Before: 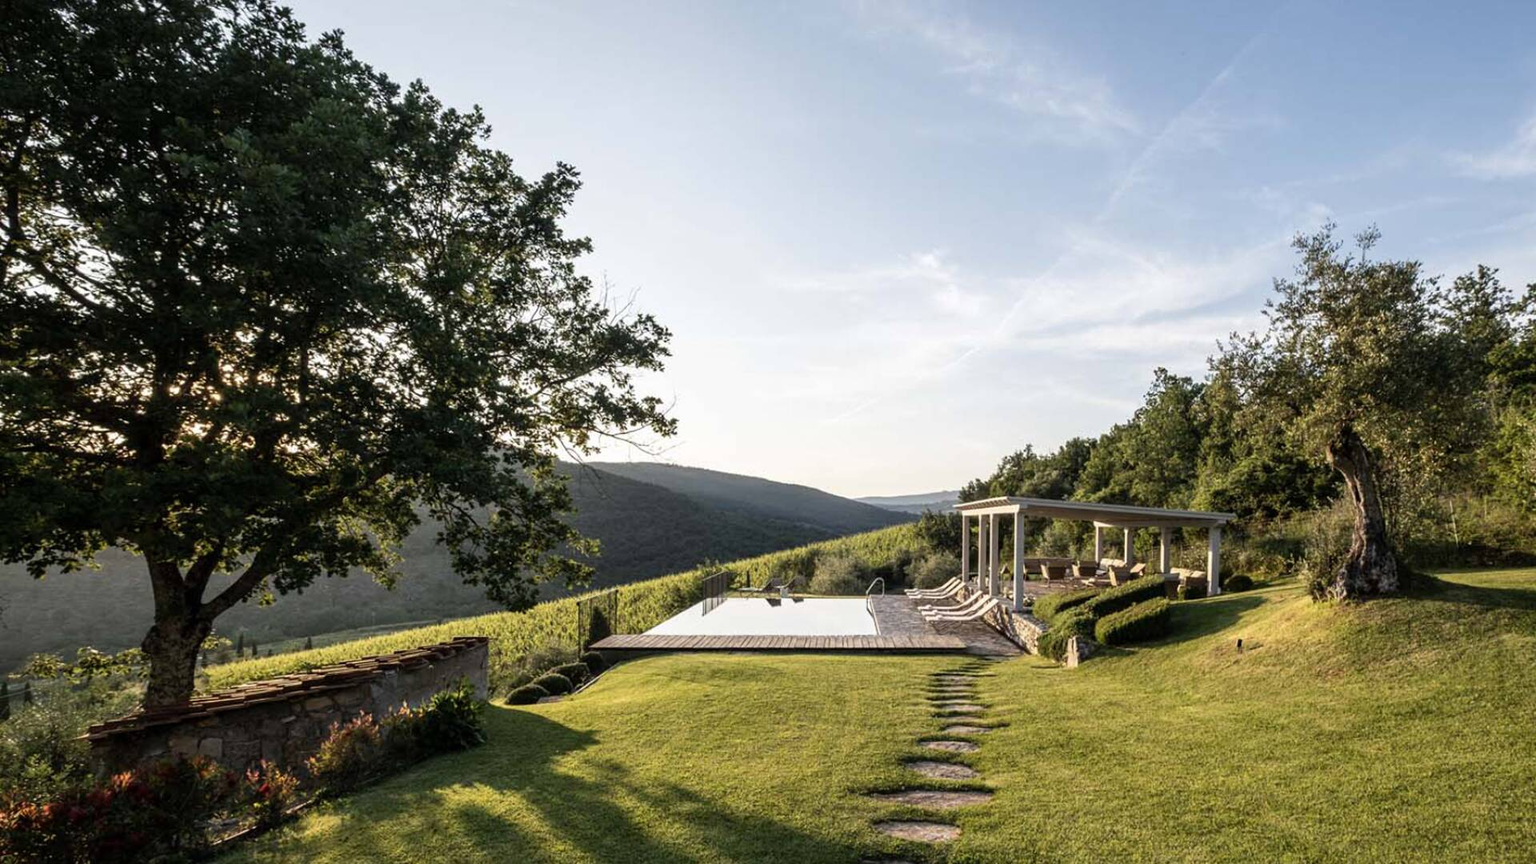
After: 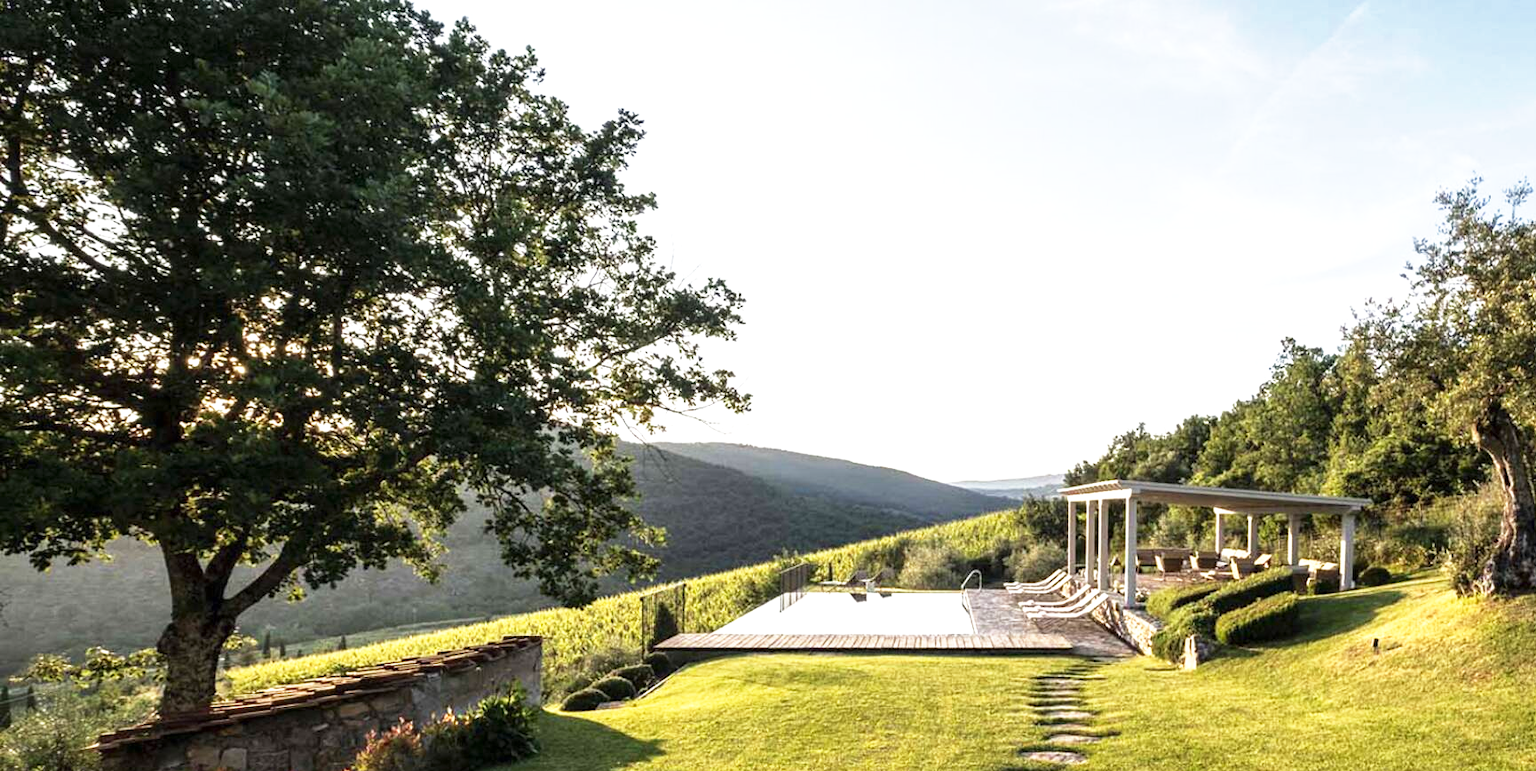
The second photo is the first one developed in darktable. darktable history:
shadows and highlights: shadows 8.26, white point adjustment 0.919, highlights -39.26
base curve: curves: ch0 [(0, 0) (0.495, 0.917) (1, 1)], preserve colors none
crop: top 7.425%, right 9.845%, bottom 12.052%
